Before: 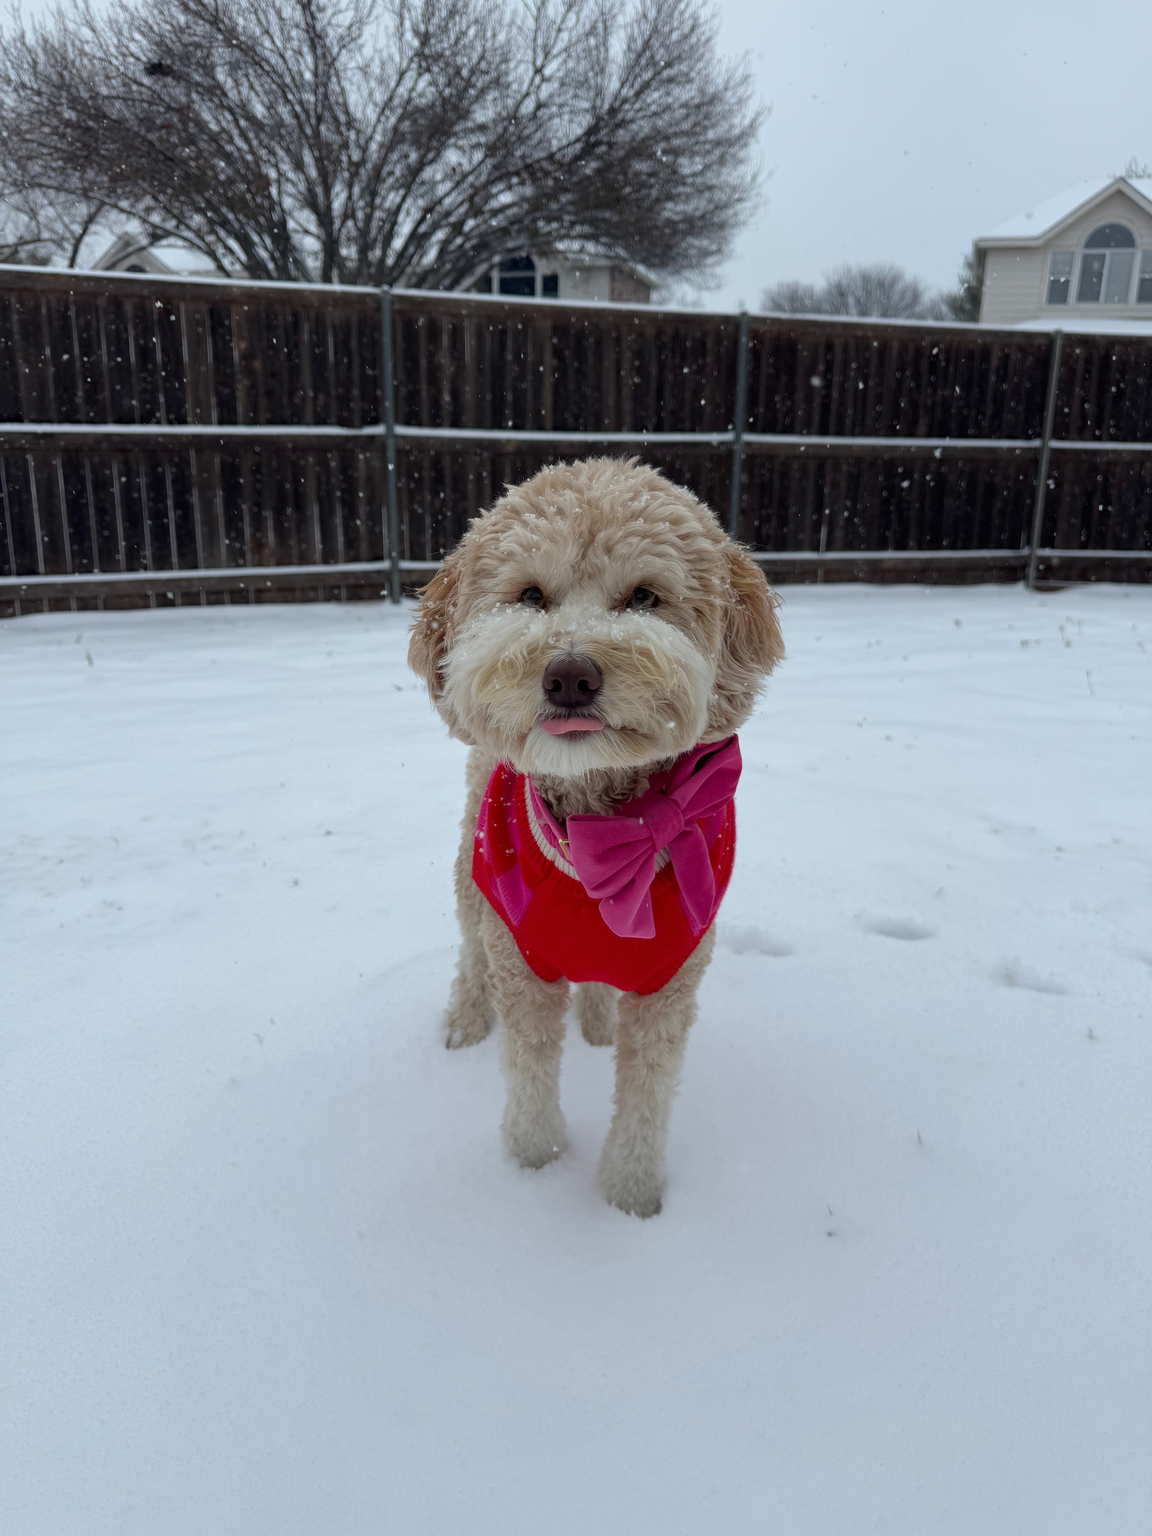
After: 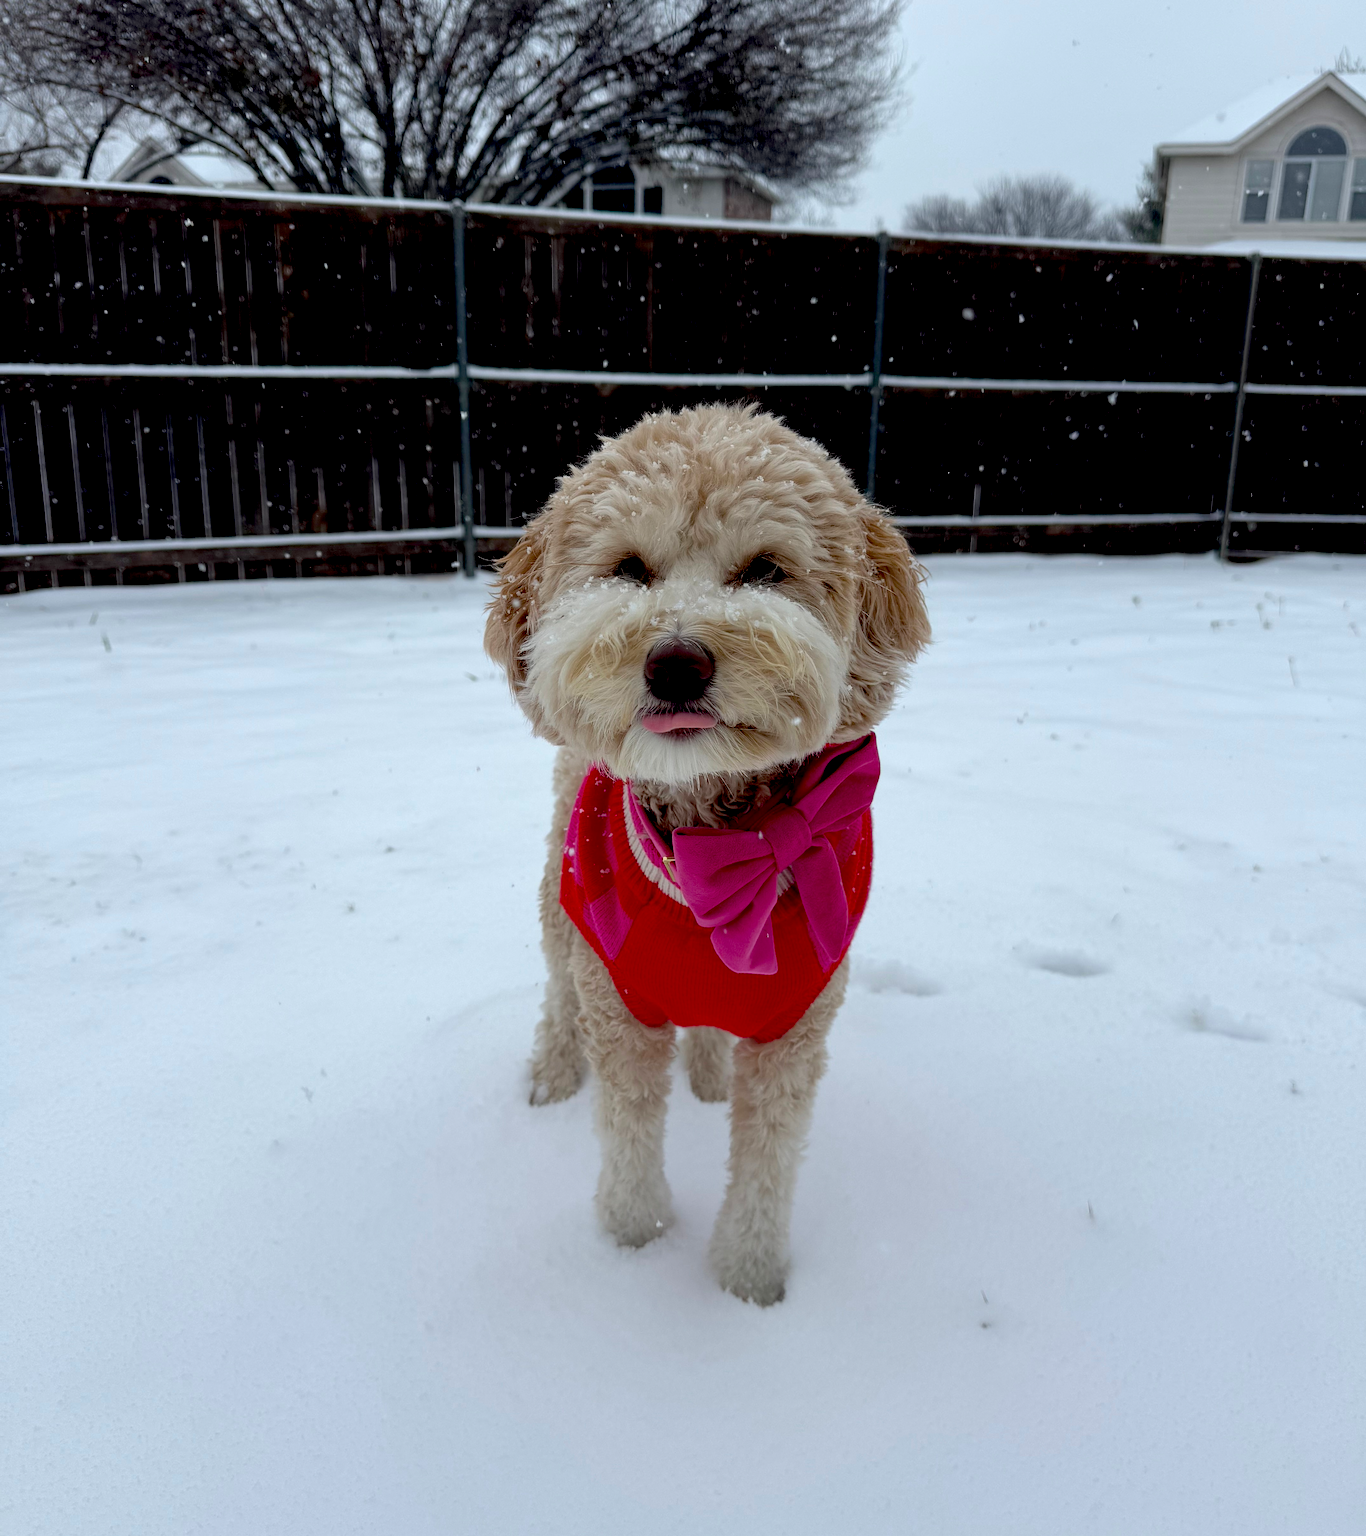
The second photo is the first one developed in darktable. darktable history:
crop: top 7.625%, bottom 8.027%
exposure: black level correction 0.025, exposure 0.182 EV, compensate highlight preservation false
